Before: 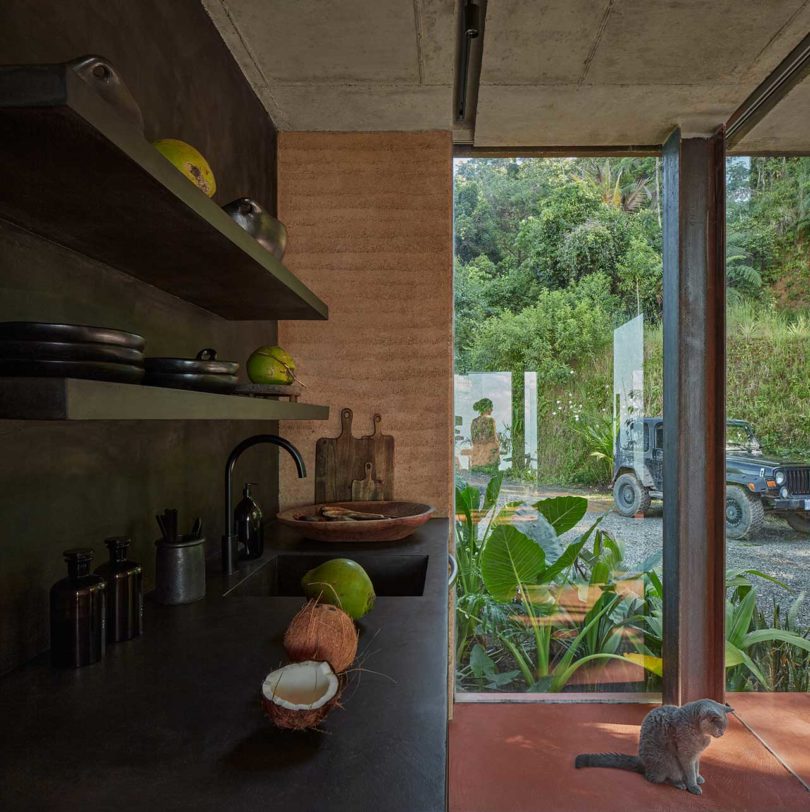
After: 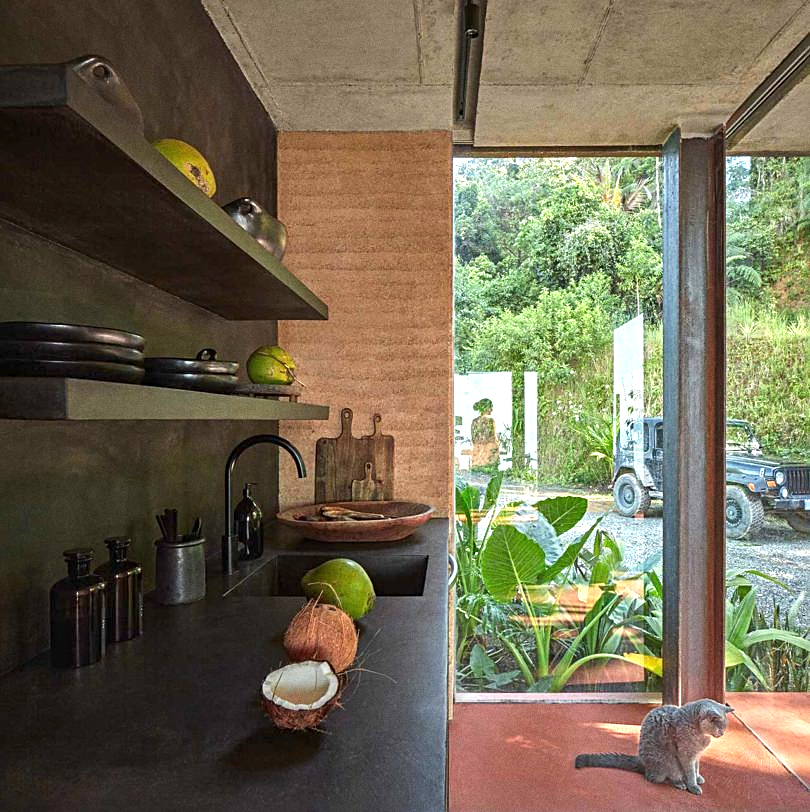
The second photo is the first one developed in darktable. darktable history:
sharpen: on, module defaults
grain: on, module defaults
exposure: black level correction 0, exposure 1.2 EV, compensate exposure bias true, compensate highlight preservation false
